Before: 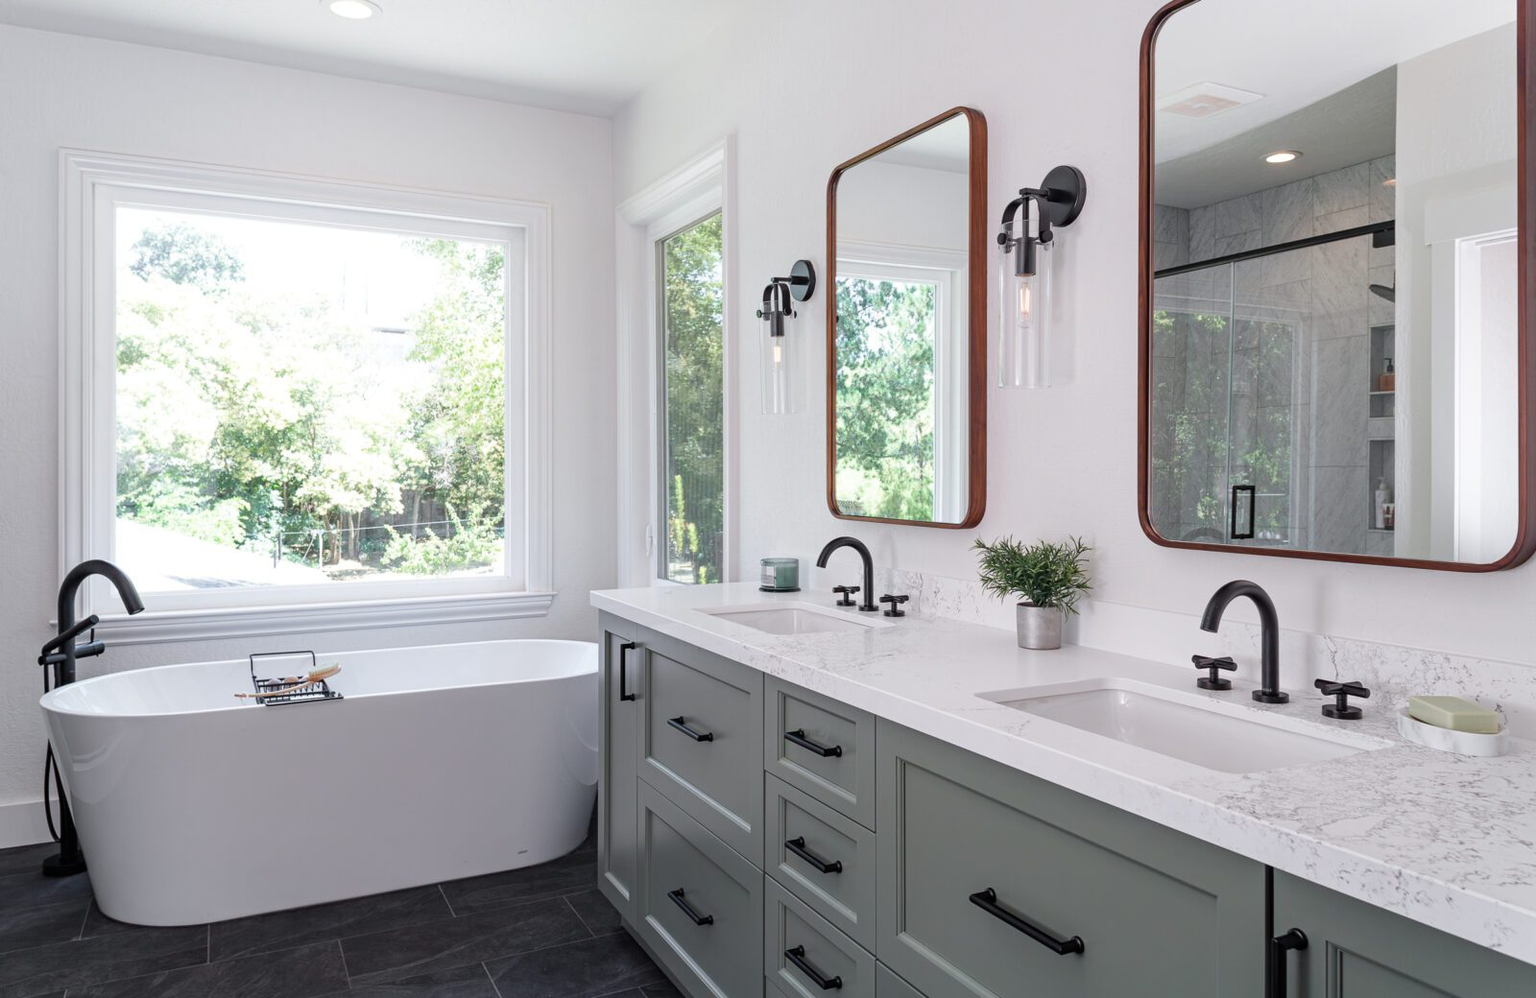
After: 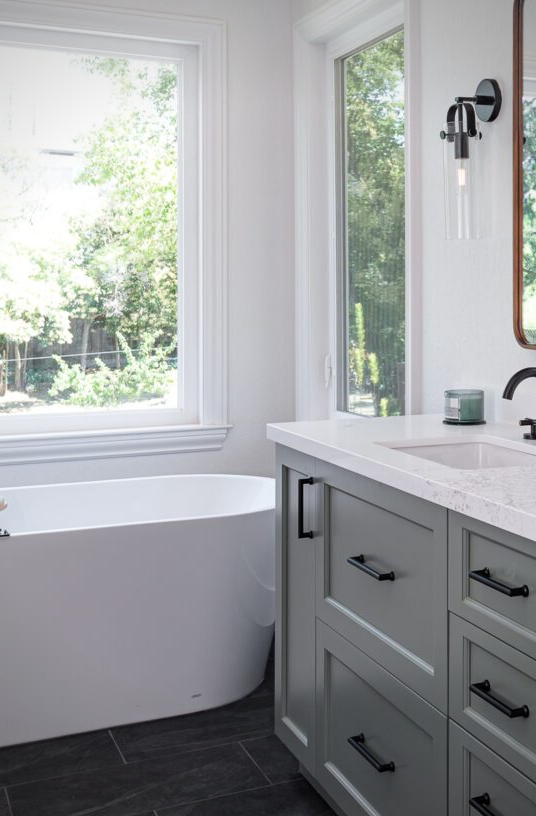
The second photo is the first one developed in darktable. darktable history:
crop and rotate: left 21.77%, top 18.528%, right 44.676%, bottom 2.997%
exposure: compensate highlight preservation false
vignetting: fall-off start 74.49%, fall-off radius 65.9%, brightness -0.628, saturation -0.68
